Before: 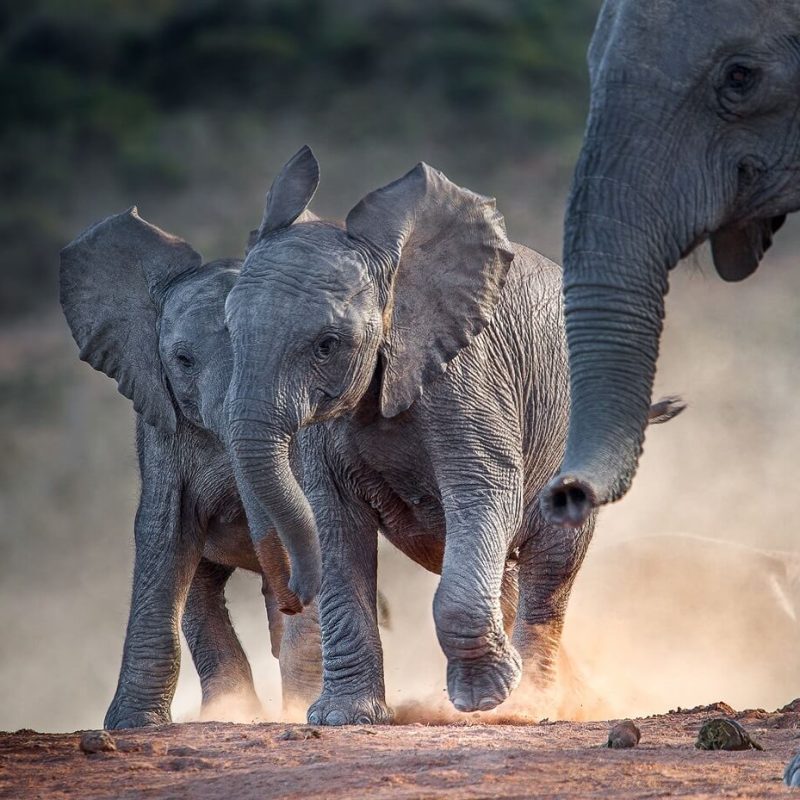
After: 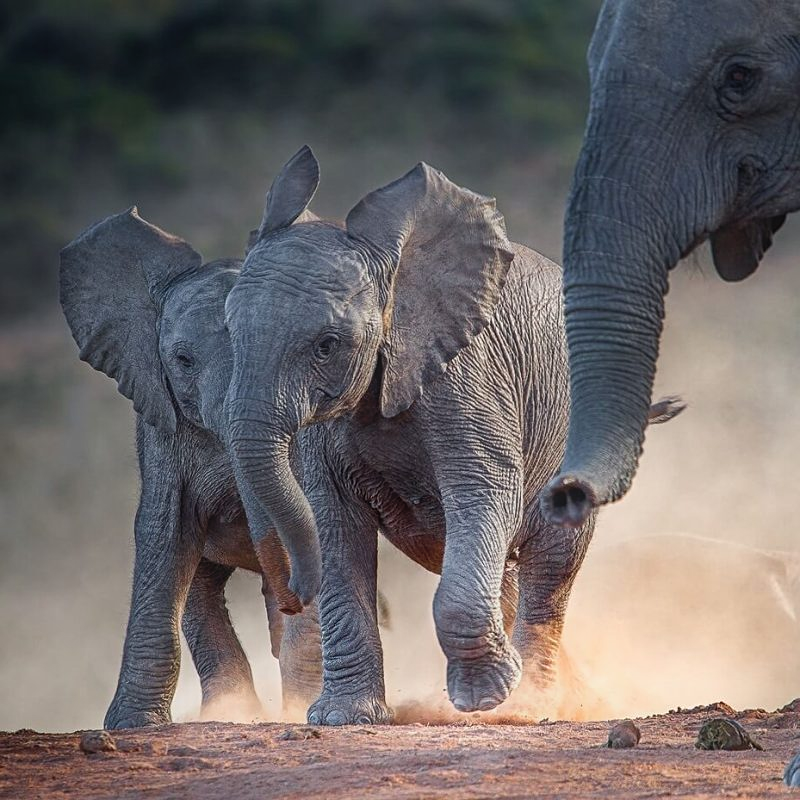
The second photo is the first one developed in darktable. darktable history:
contrast equalizer: y [[0.439, 0.44, 0.442, 0.457, 0.493, 0.498], [0.5 ×6], [0.5 ×6], [0 ×6], [0 ×6]]
sharpen: amount 0.2
local contrast: mode bilateral grid, contrast 15, coarseness 36, detail 105%, midtone range 0.2
